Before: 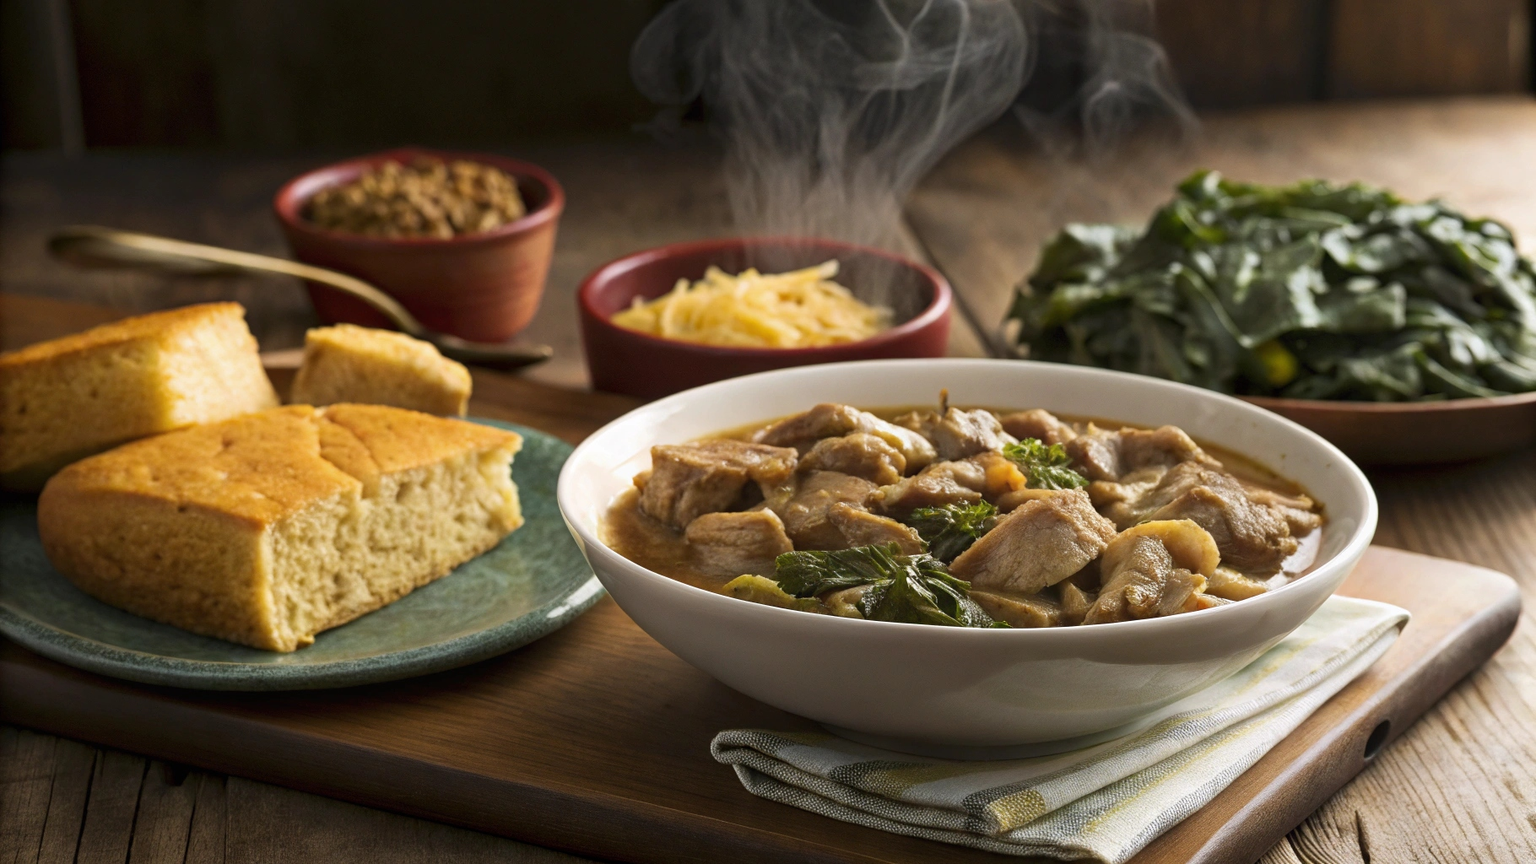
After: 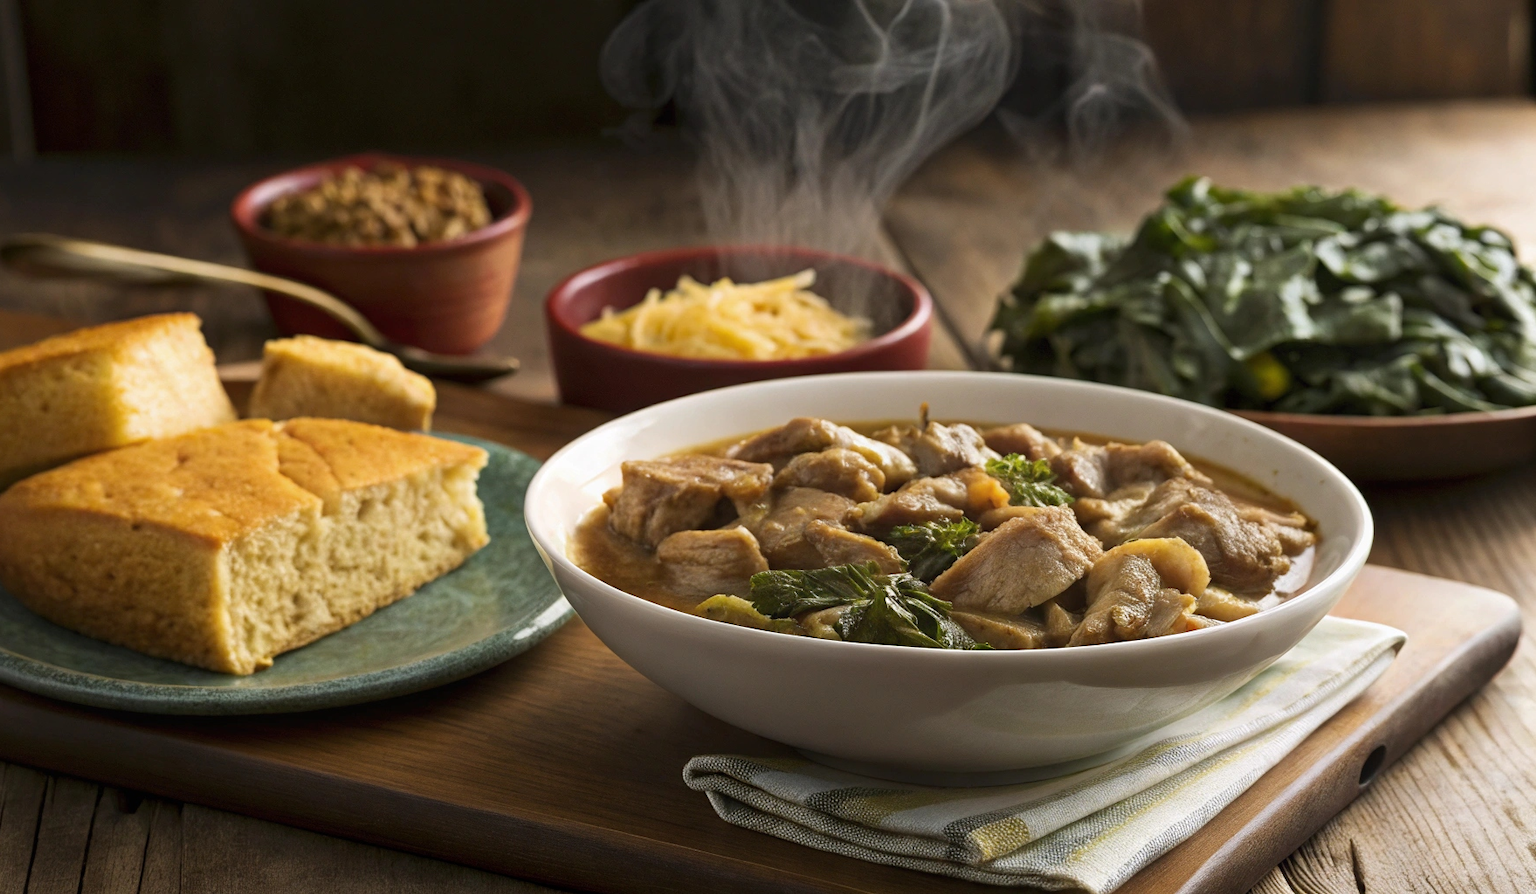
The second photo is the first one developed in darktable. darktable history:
crop and rotate: left 3.301%
